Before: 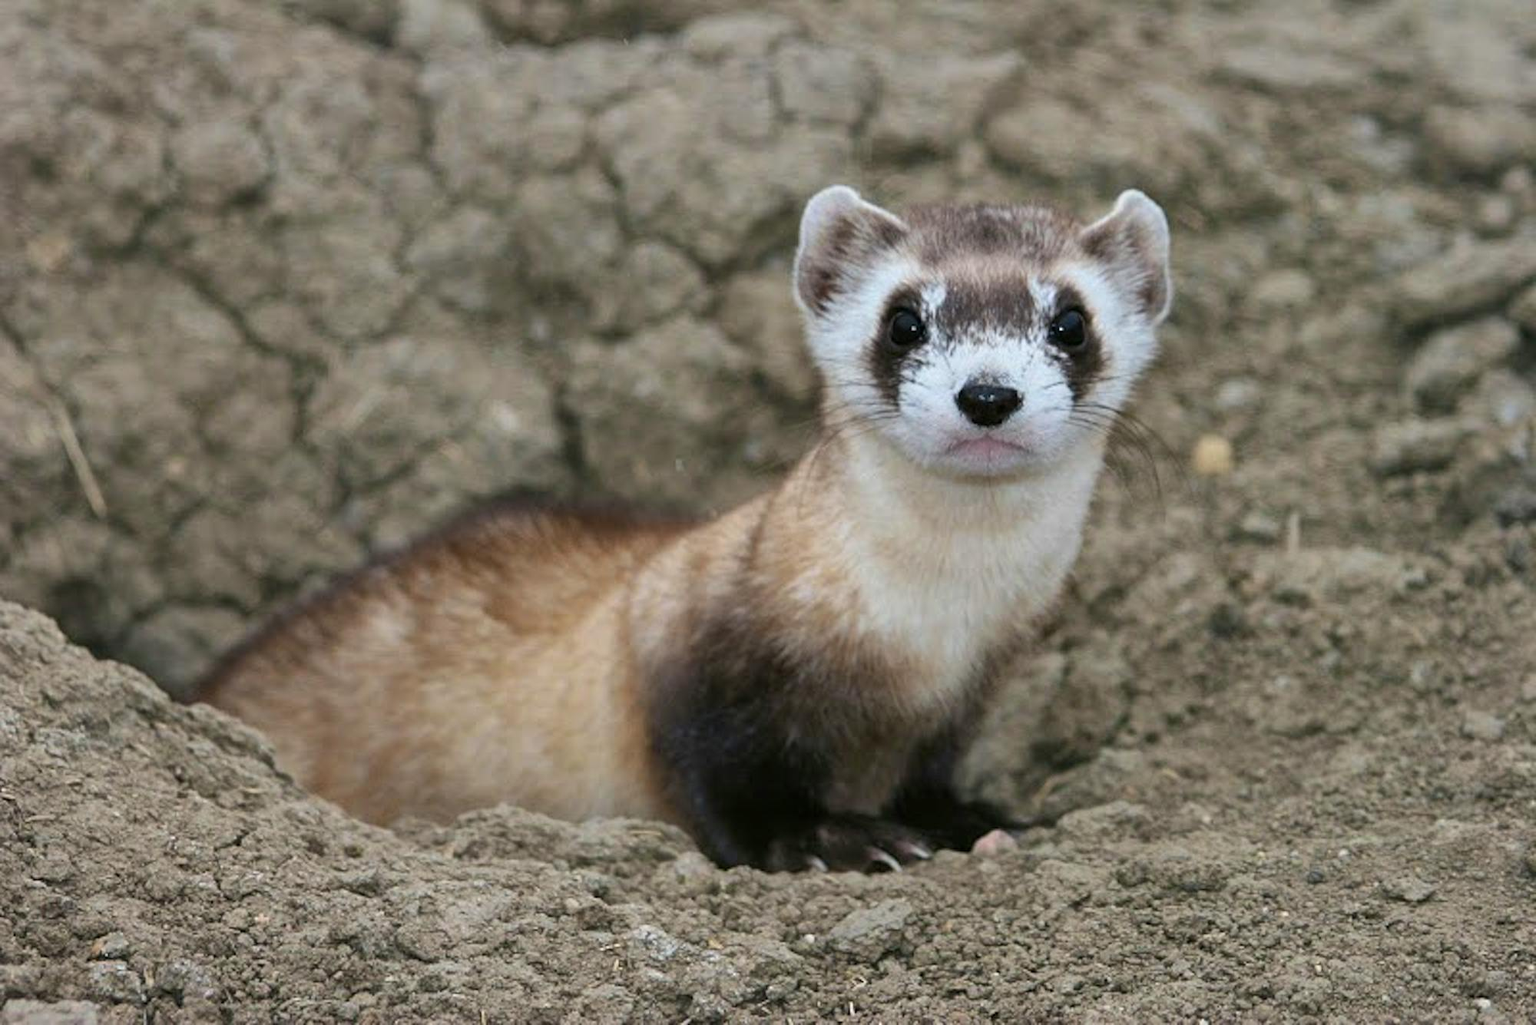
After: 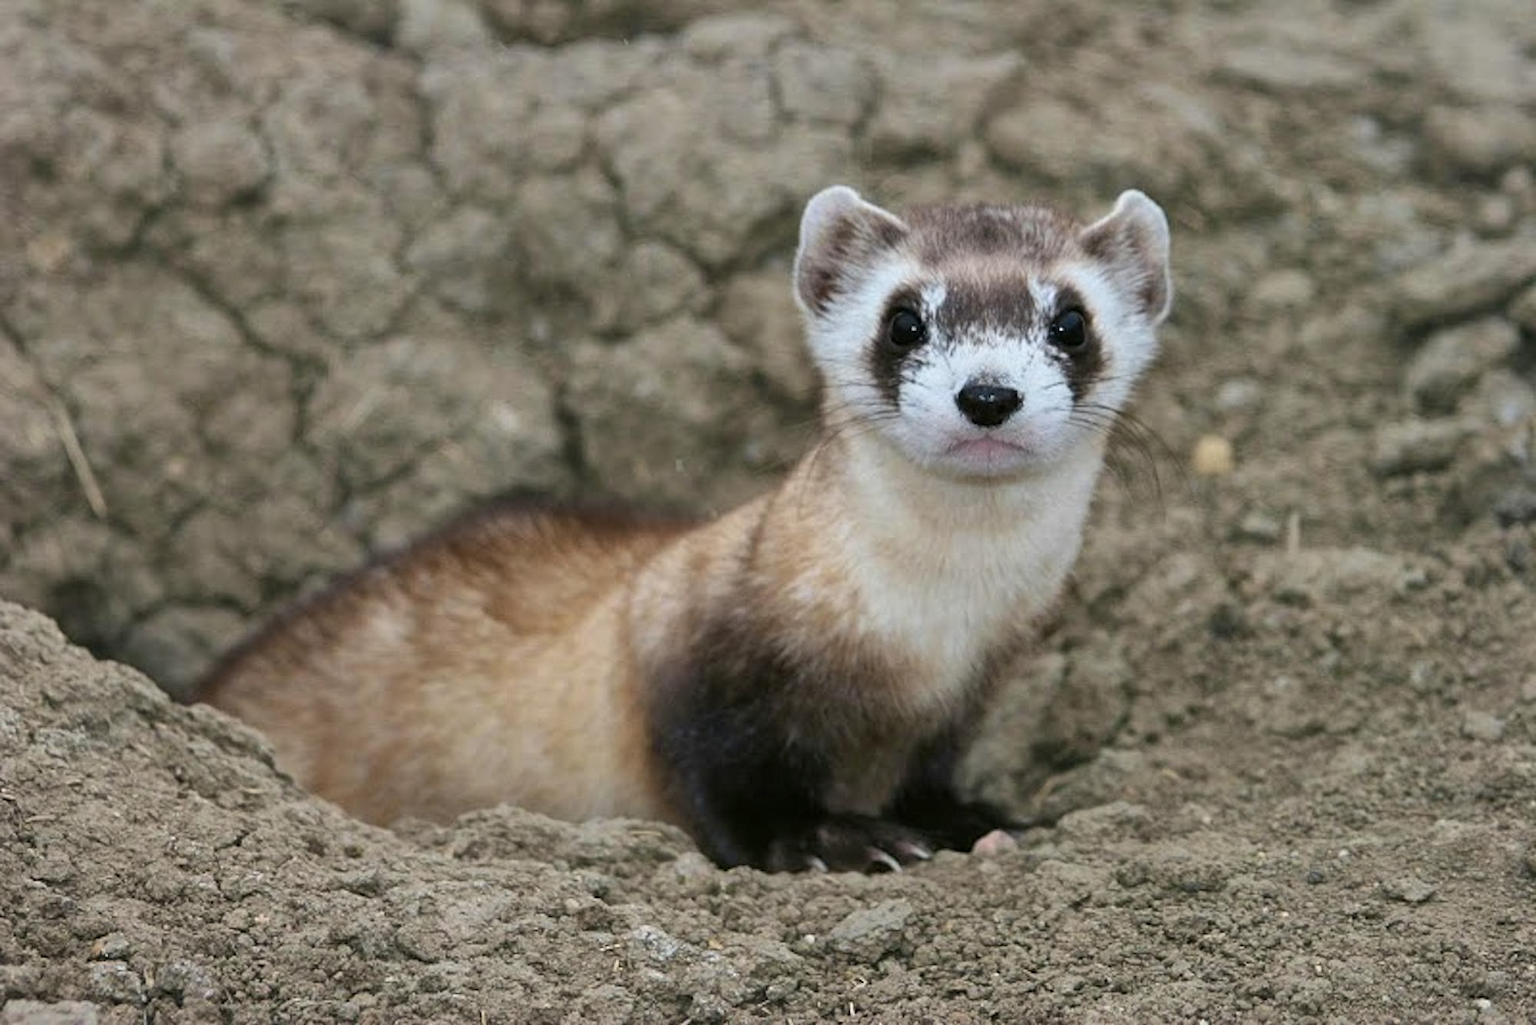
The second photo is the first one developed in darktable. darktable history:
contrast equalizer: octaves 7, y [[0.5 ×6], [0.5 ×6], [0.5 ×6], [0 ×6], [0, 0.039, 0.251, 0.29, 0.293, 0.292]], mix 0.147
